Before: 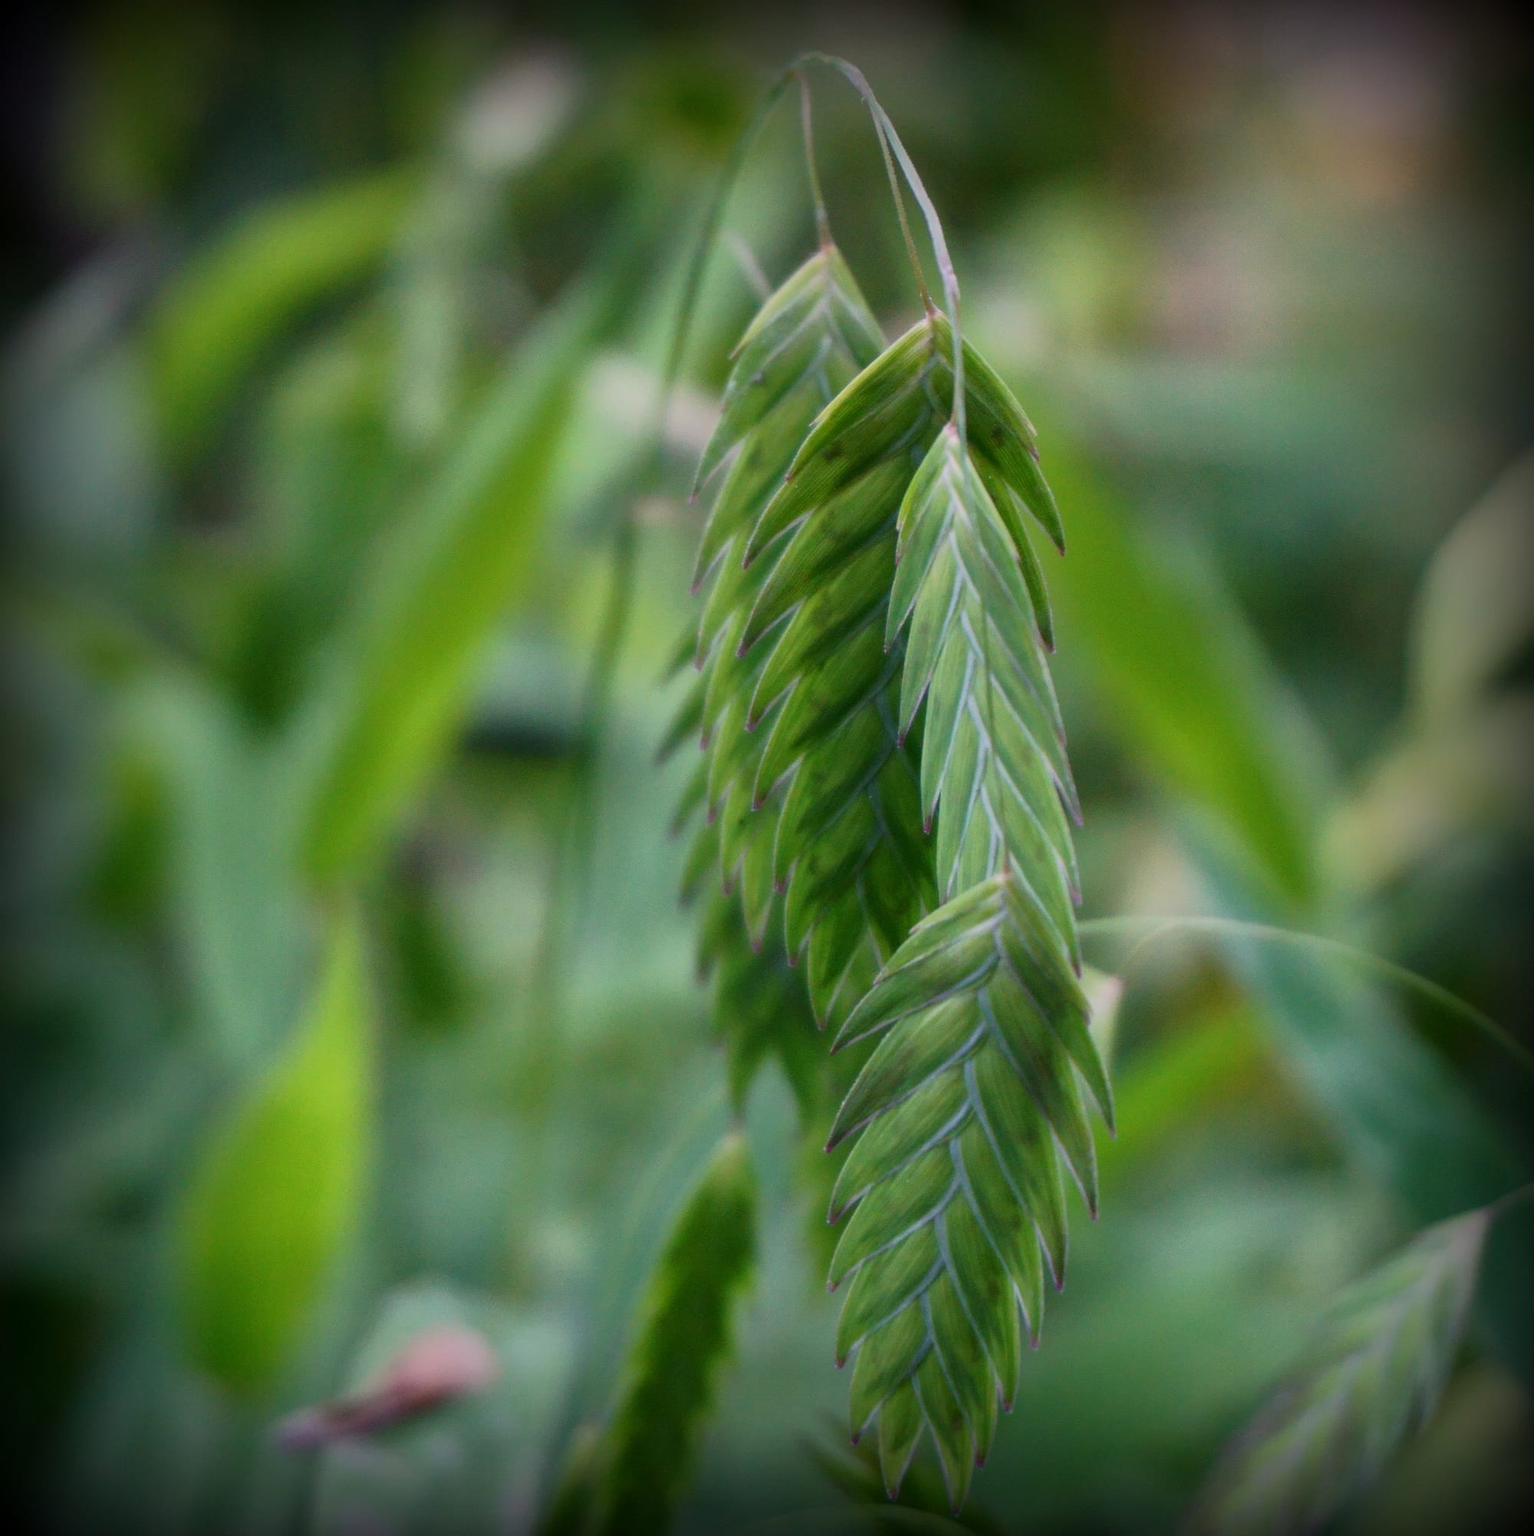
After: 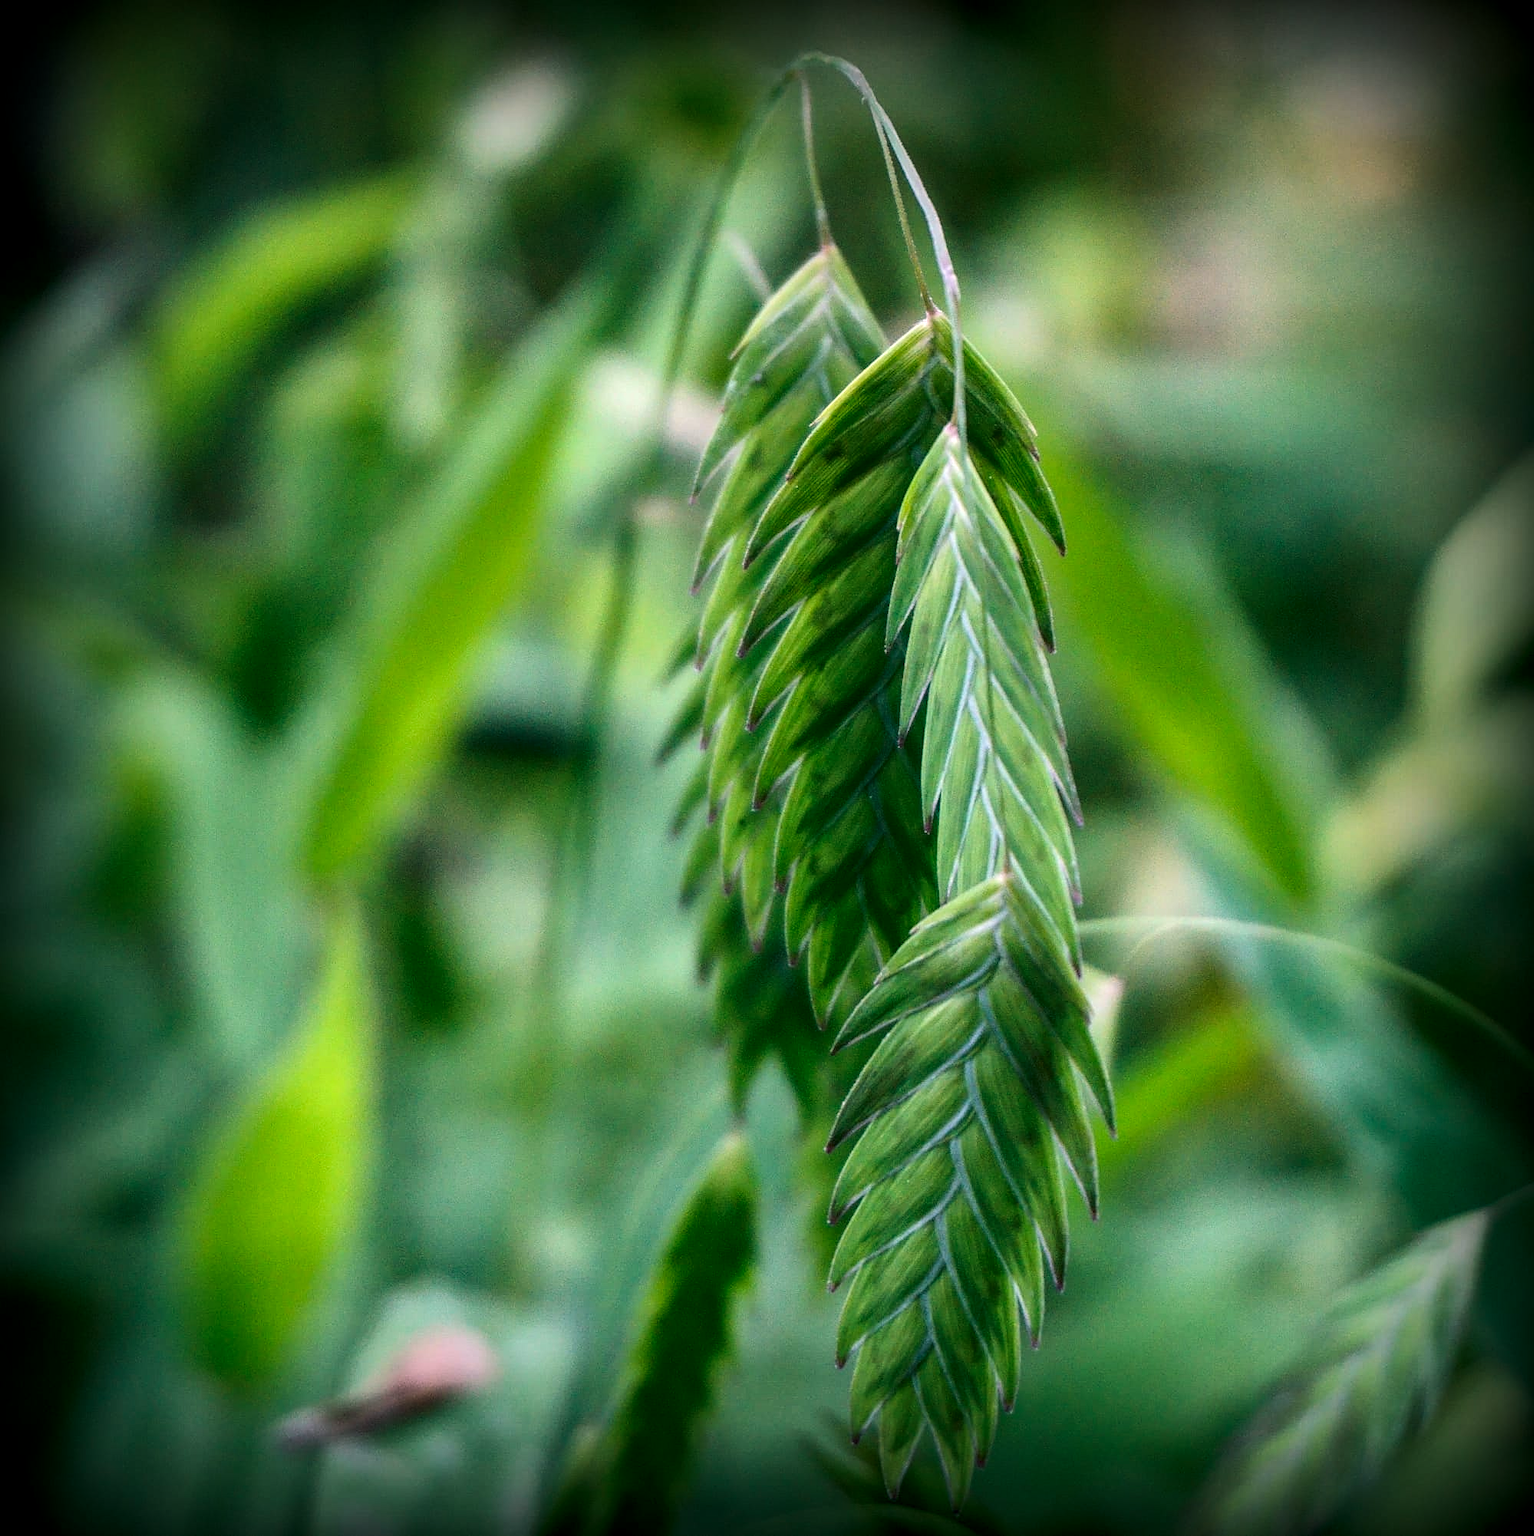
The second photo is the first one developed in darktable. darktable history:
sharpen: on, module defaults
local contrast: detail 130%
color balance rgb: shadows lift › chroma 11.503%, shadows lift › hue 132.96°, perceptual saturation grading › global saturation 0.21%, perceptual brilliance grading › highlights 16.989%, perceptual brilliance grading › mid-tones 30.922%, perceptual brilliance grading › shadows -30.64%, global vibrance 15.188%
